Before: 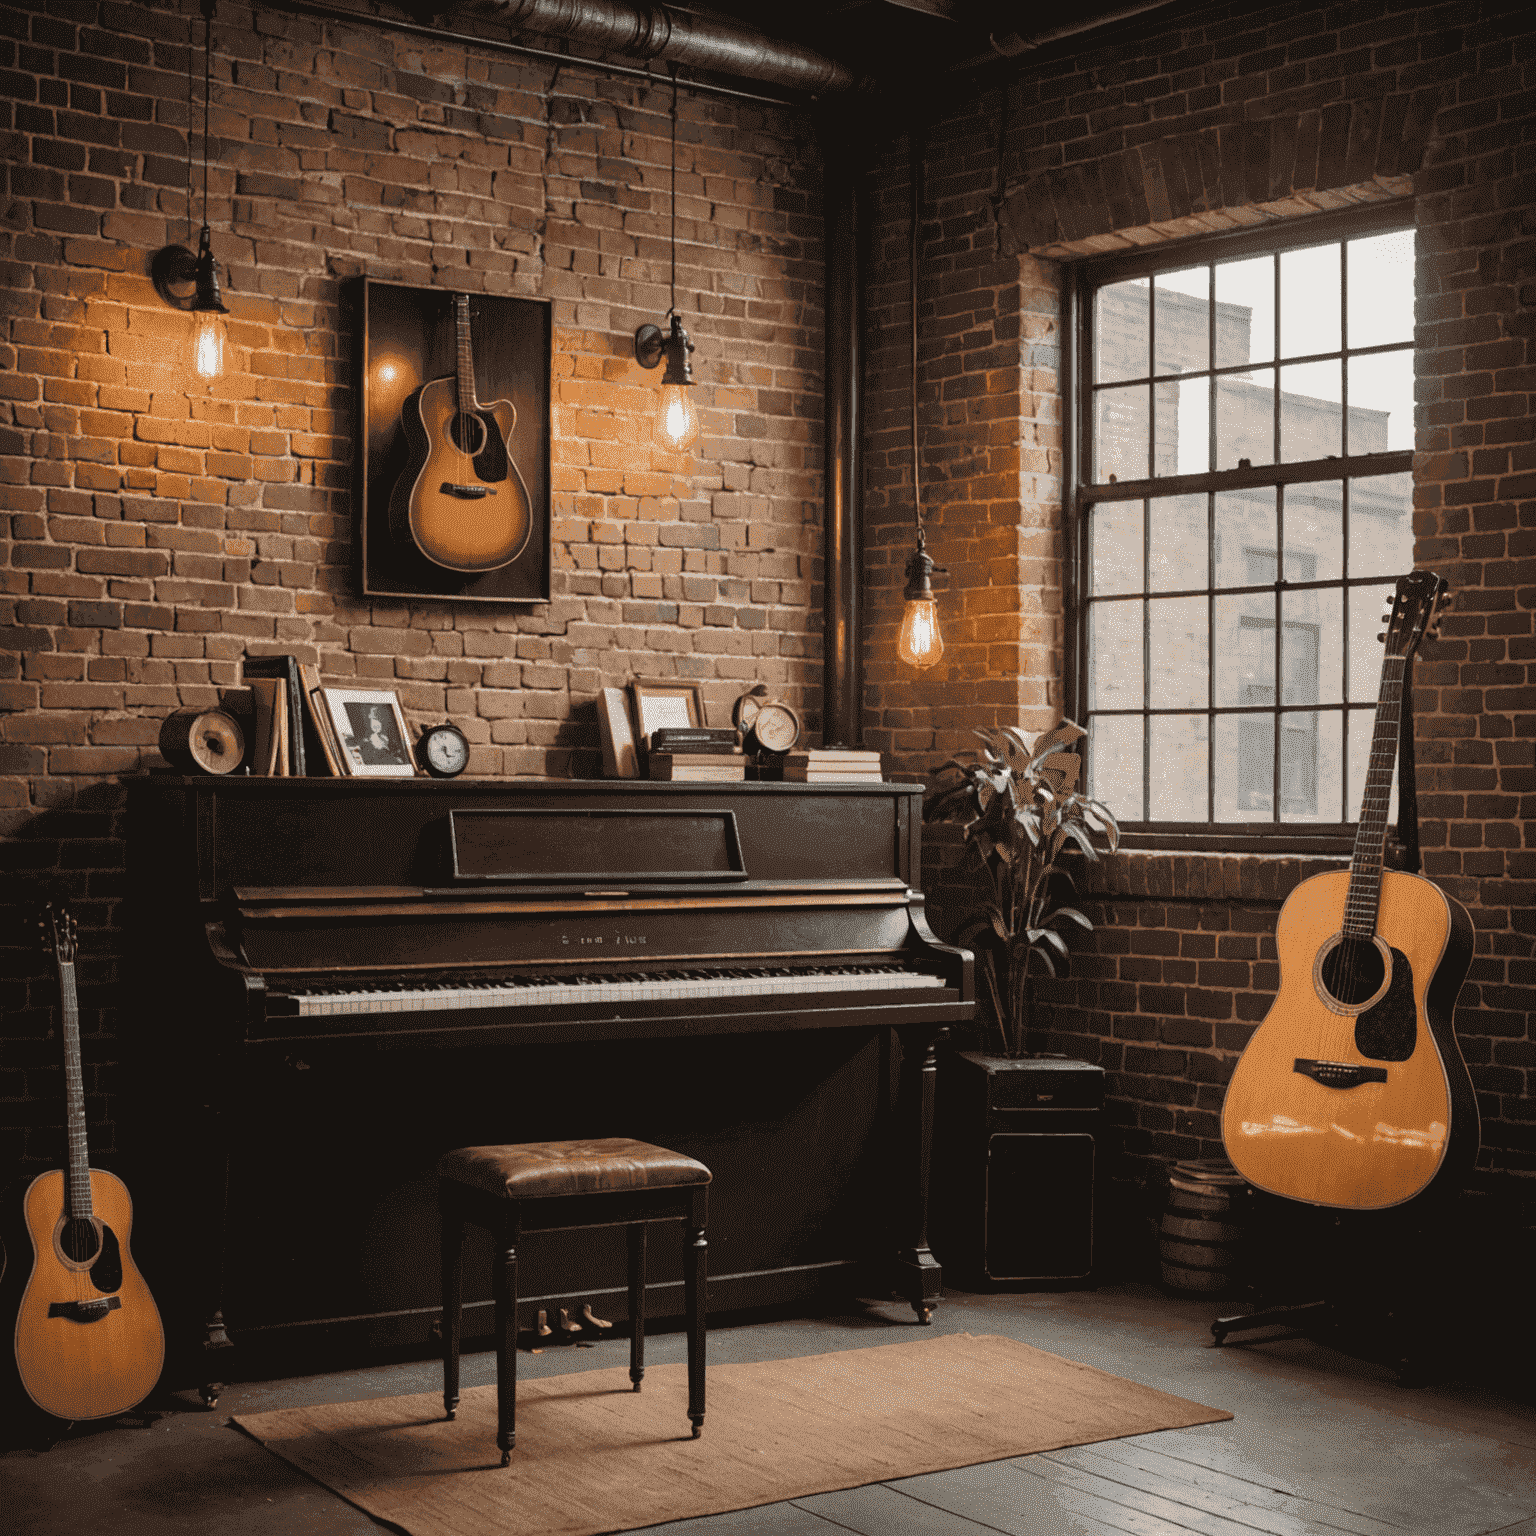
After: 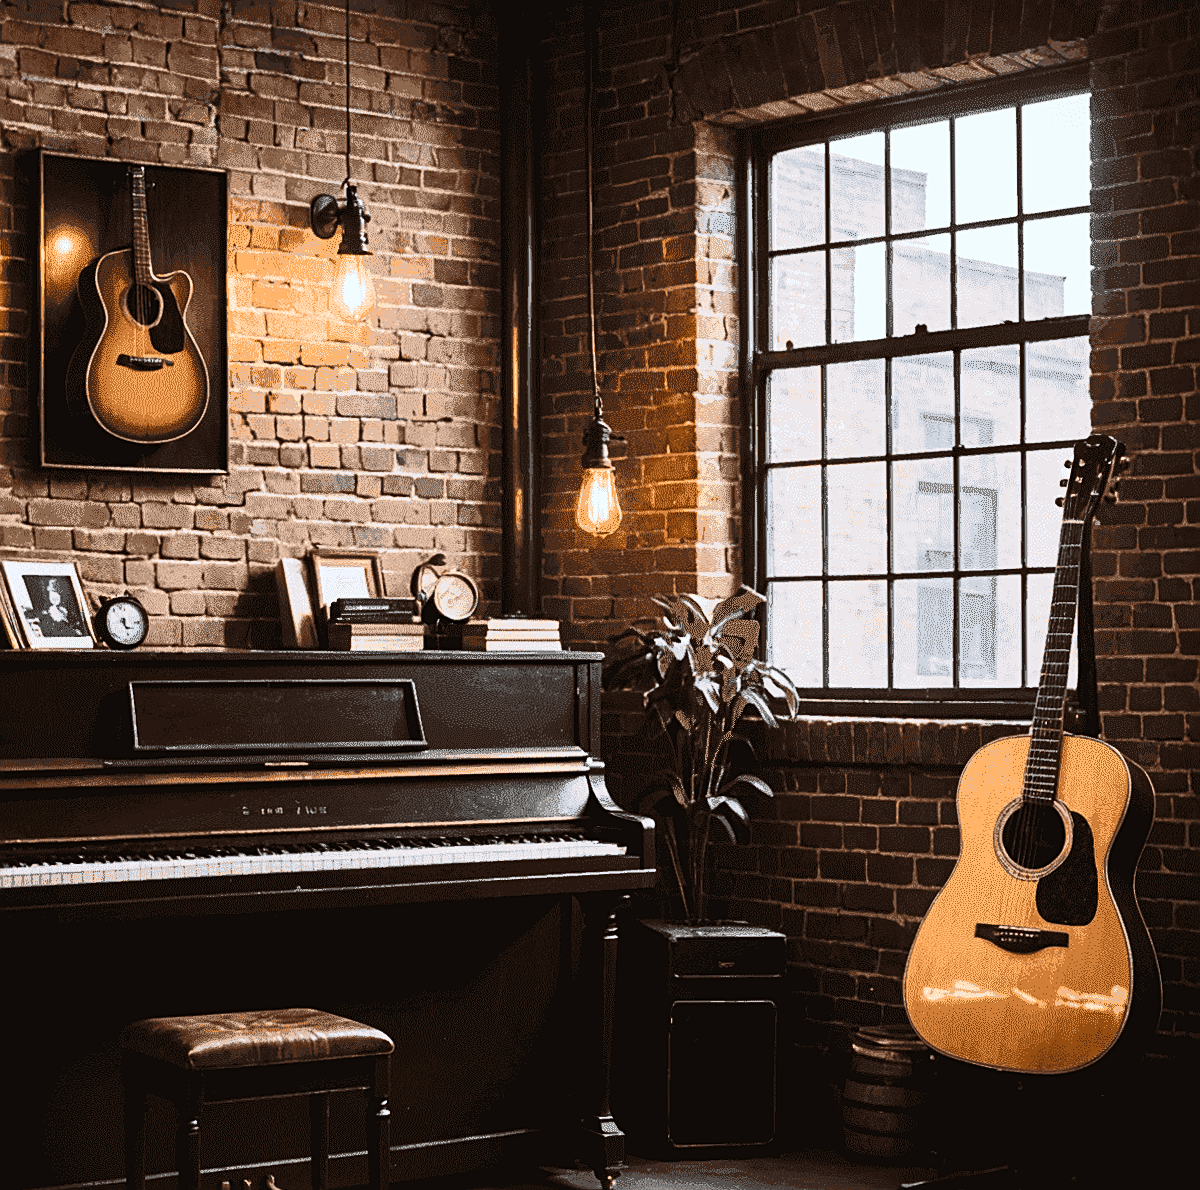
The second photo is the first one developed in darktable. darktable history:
contrast brightness saturation: contrast 0.4, brightness 0.1, saturation 0.21
white balance: red 0.954, blue 1.079
sharpen: on, module defaults
rotate and perspective: rotation -0.45°, automatic cropping original format, crop left 0.008, crop right 0.992, crop top 0.012, crop bottom 0.988
exposure: exposure 0.078 EV, compensate highlight preservation false
crop and rotate: left 20.74%, top 7.912%, right 0.375%, bottom 13.378%
